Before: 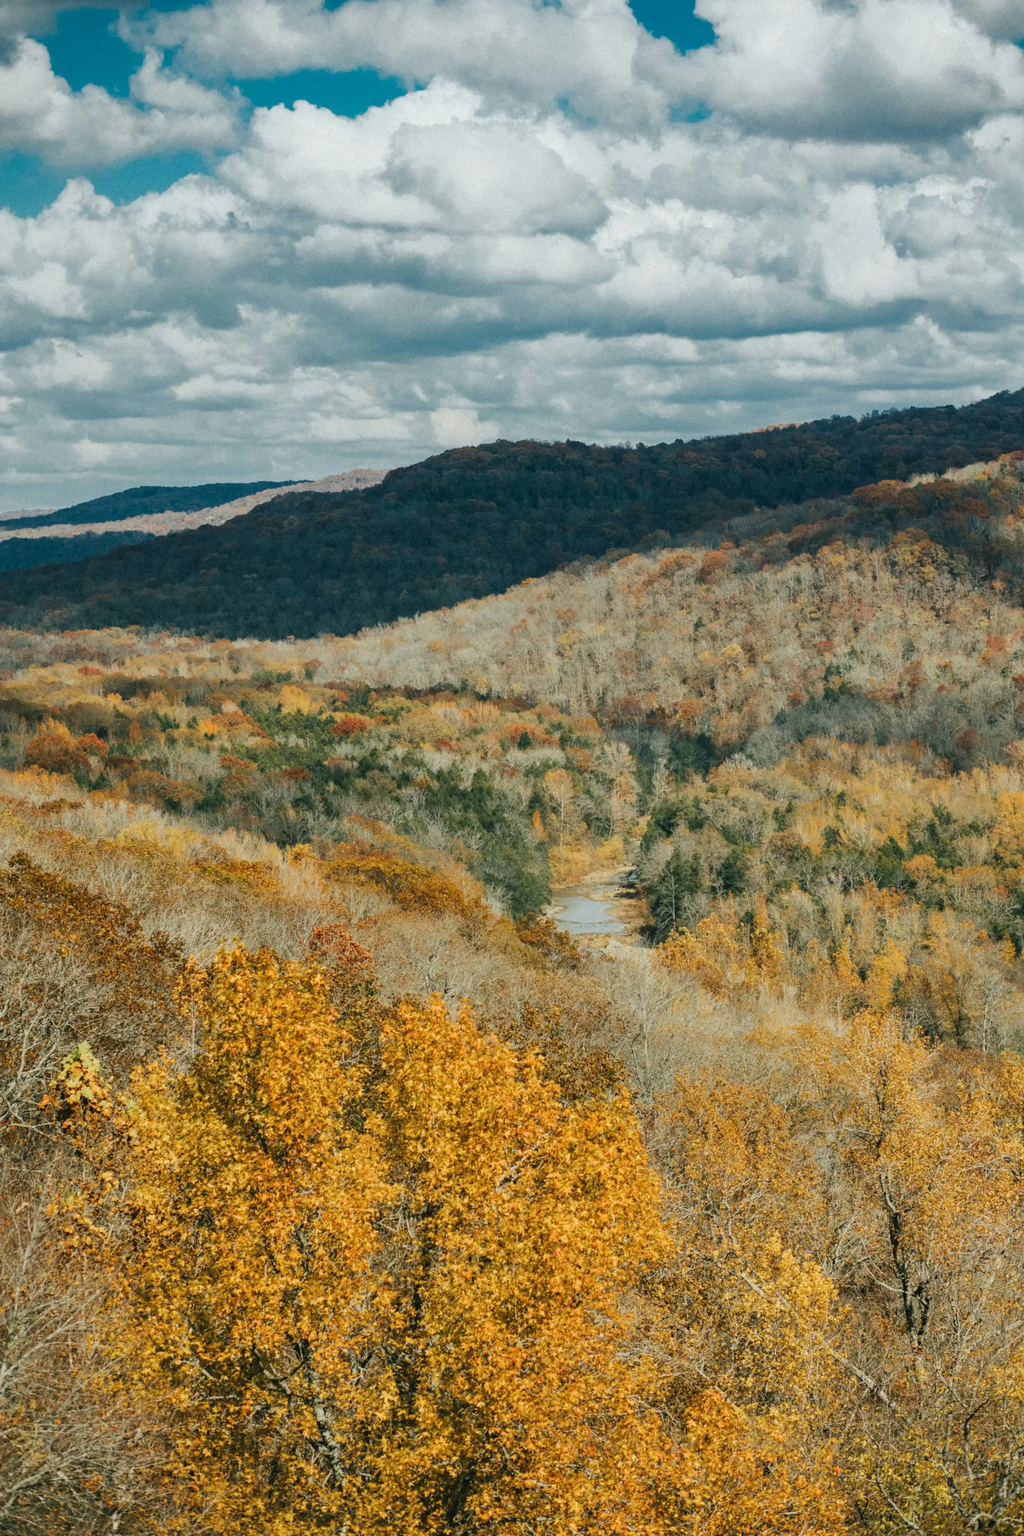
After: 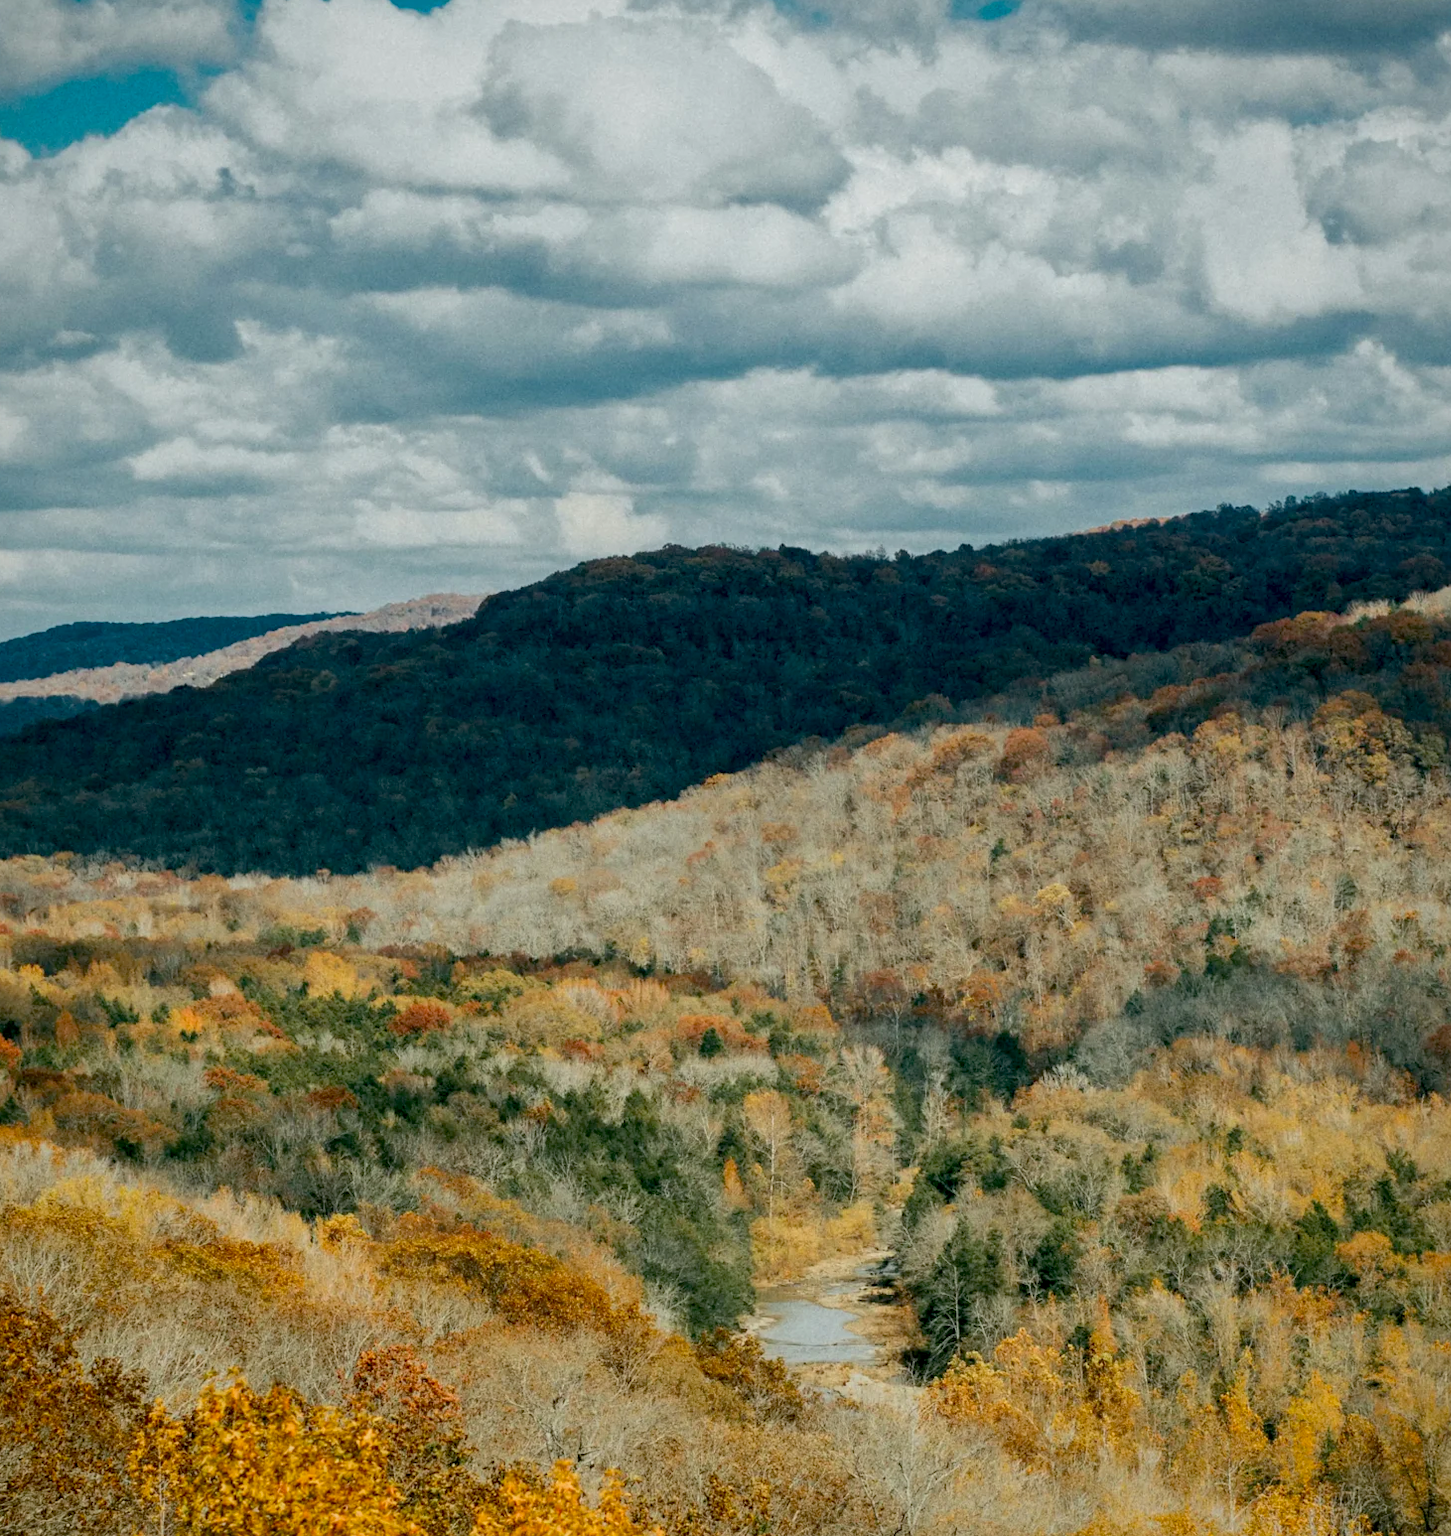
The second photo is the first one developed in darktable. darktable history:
crop and rotate: left 9.345%, top 7.22%, right 4.982%, bottom 32.331%
vignetting: brightness -0.233, saturation 0.141
tone equalizer: -8 EV -0.002 EV, -7 EV 0.005 EV, -6 EV -0.009 EV, -5 EV 0.011 EV, -4 EV -0.012 EV, -3 EV 0.007 EV, -2 EV -0.062 EV, -1 EV -0.293 EV, +0 EV -0.582 EV, smoothing diameter 2%, edges refinement/feathering 20, mask exposure compensation -1.57 EV, filter diffusion 5
exposure: black level correction 0.016, exposure -0.009 EV, compensate highlight preservation false
